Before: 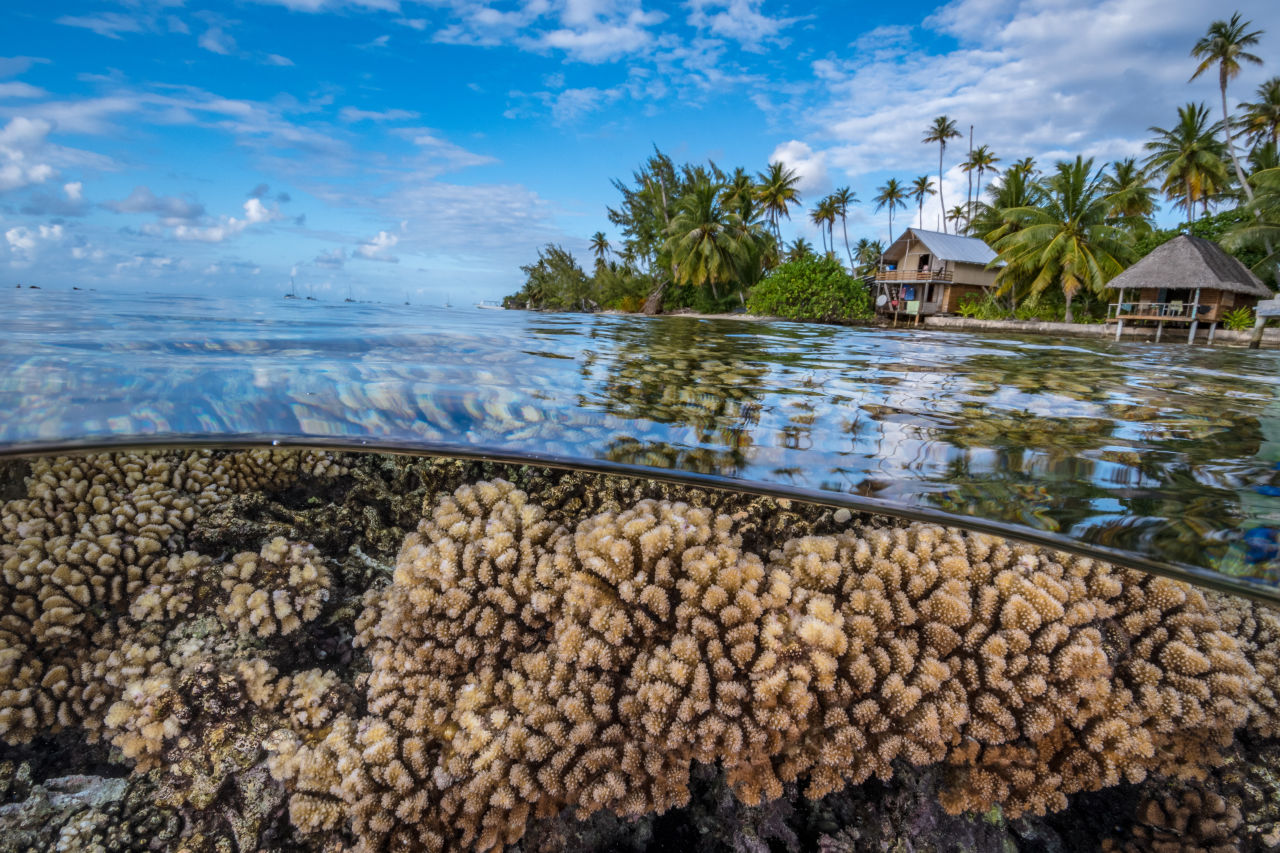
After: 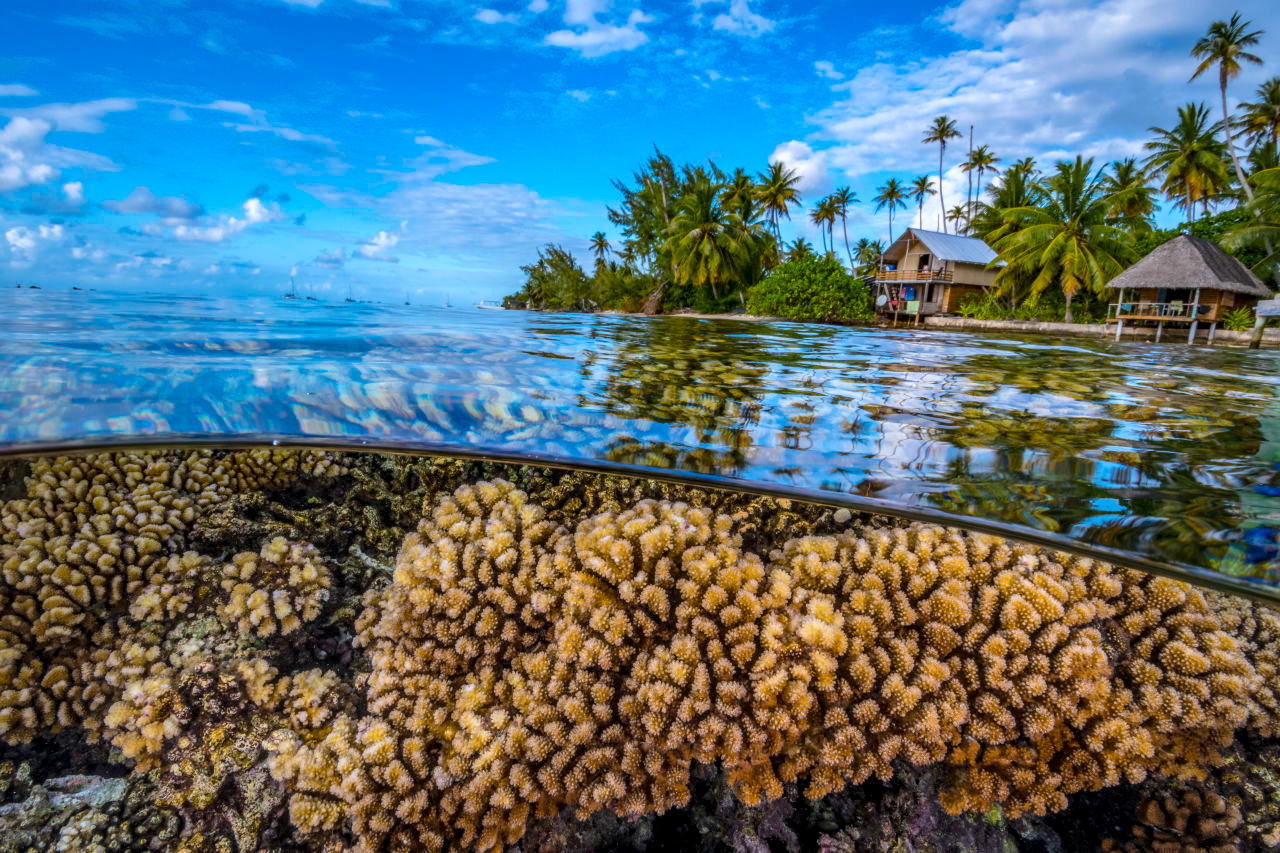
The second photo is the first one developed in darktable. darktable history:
local contrast: on, module defaults
color balance rgb: perceptual saturation grading › global saturation 25.191%, global vibrance 41.04%
